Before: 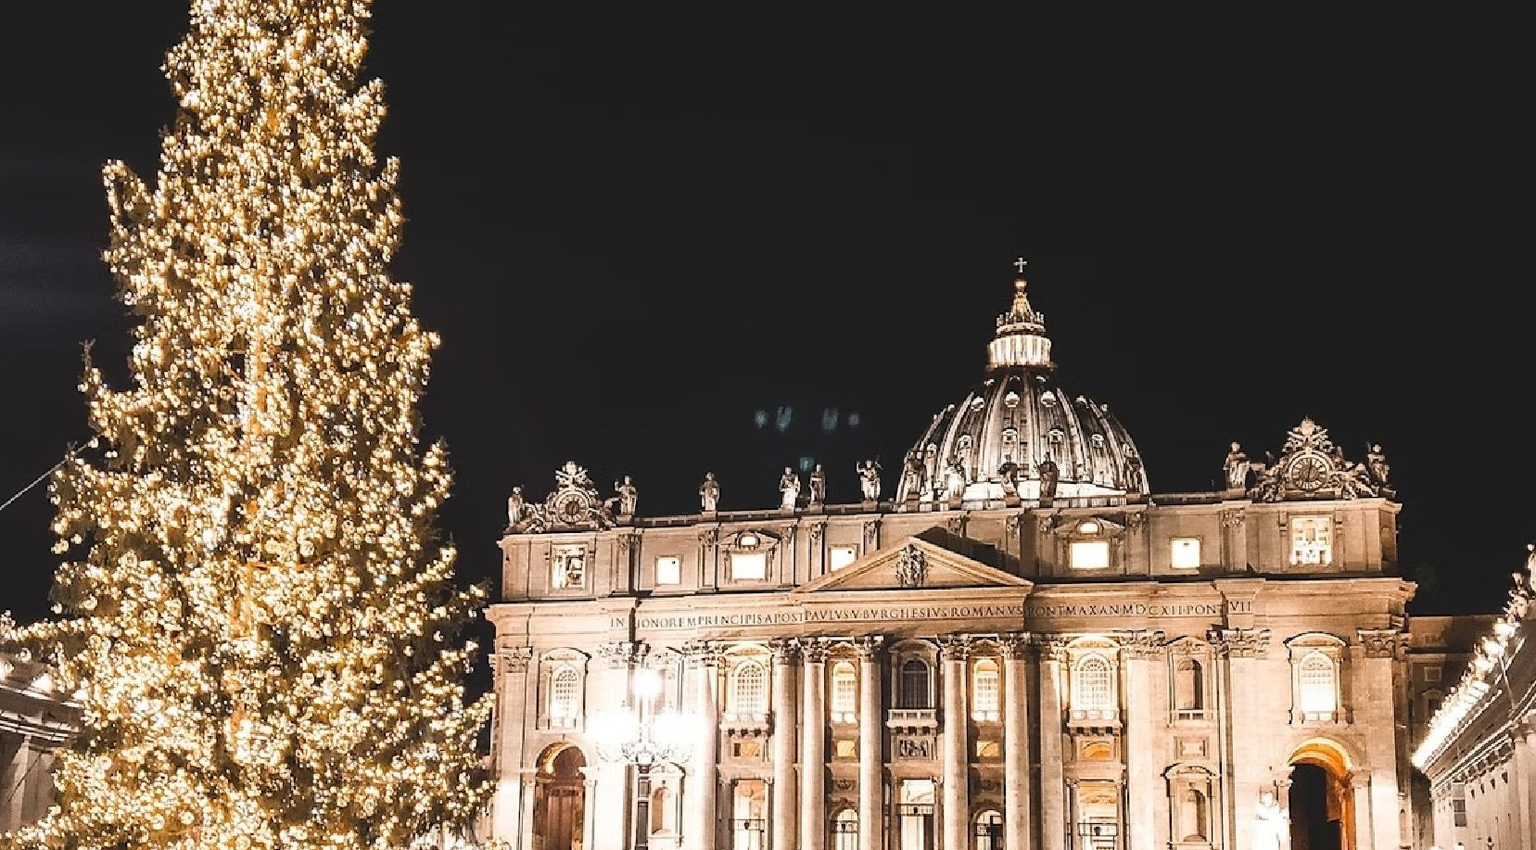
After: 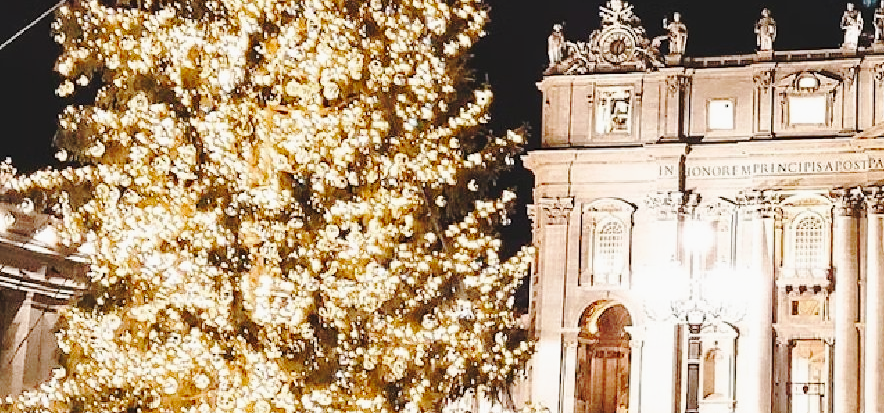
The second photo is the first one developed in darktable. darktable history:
contrast brightness saturation: contrast -0.02, brightness -0.01, saturation 0.03
tone curve: curves: ch0 [(0, 0) (0.003, 0.01) (0.011, 0.014) (0.025, 0.029) (0.044, 0.051) (0.069, 0.072) (0.1, 0.097) (0.136, 0.123) (0.177, 0.16) (0.224, 0.2) (0.277, 0.248) (0.335, 0.305) (0.399, 0.37) (0.468, 0.454) (0.543, 0.534) (0.623, 0.609) (0.709, 0.681) (0.801, 0.752) (0.898, 0.841) (1, 1)], preserve colors none
base curve: curves: ch0 [(0, 0) (0.028, 0.03) (0.121, 0.232) (0.46, 0.748) (0.859, 0.968) (1, 1)], preserve colors none
crop and rotate: top 54.778%, right 46.61%, bottom 0.159%
